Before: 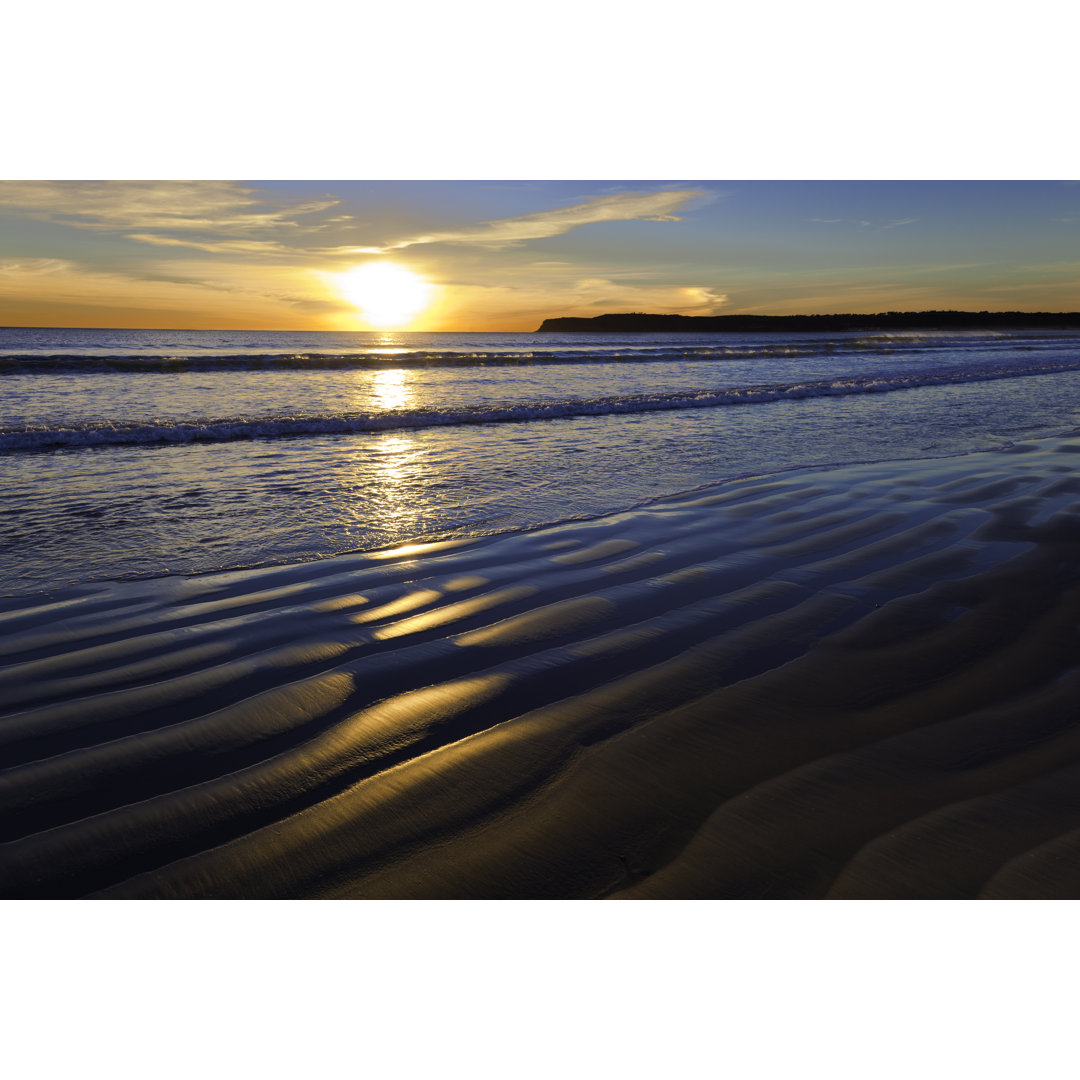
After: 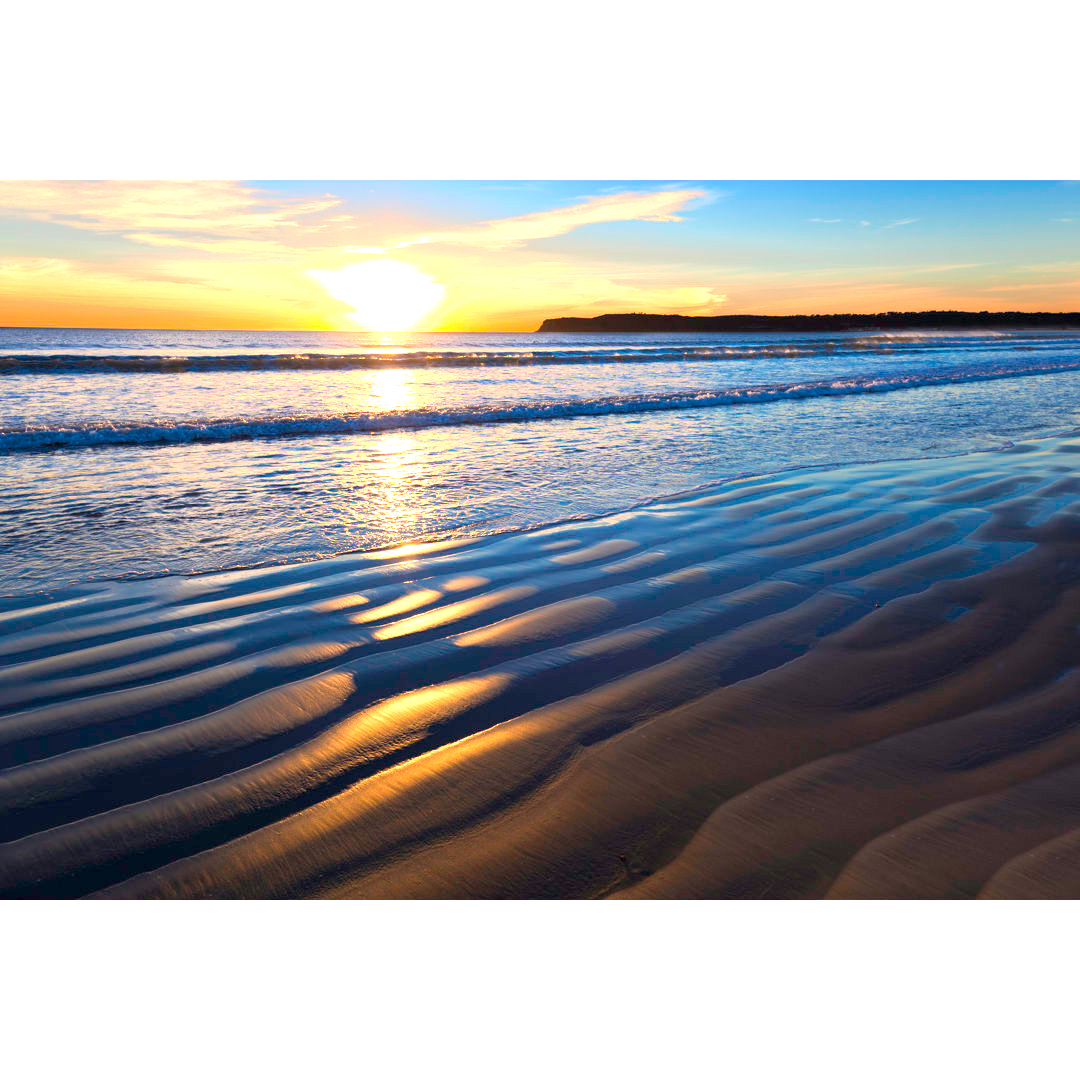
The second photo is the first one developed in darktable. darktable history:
exposure: black level correction 0.001, exposure 1.117 EV, compensate highlight preservation false
